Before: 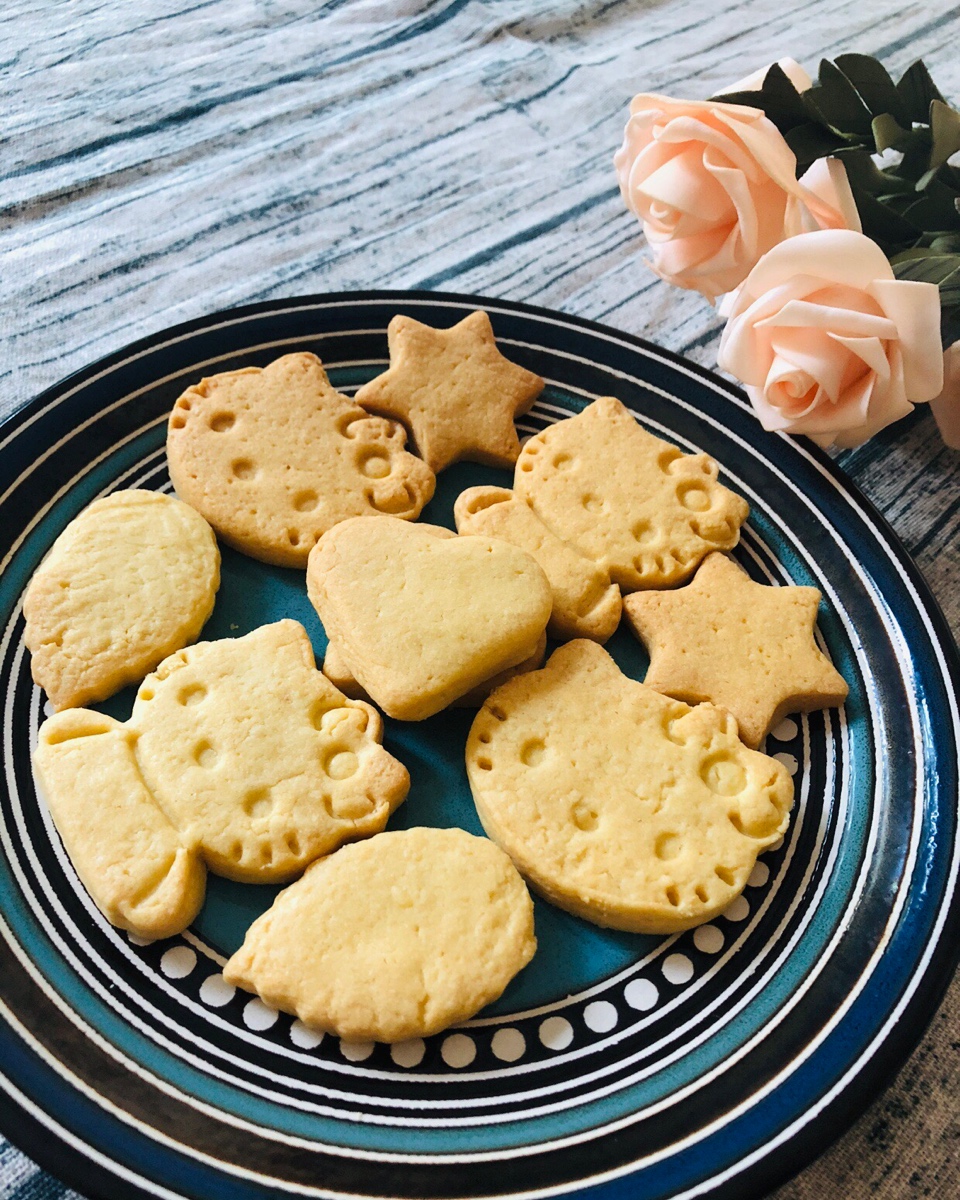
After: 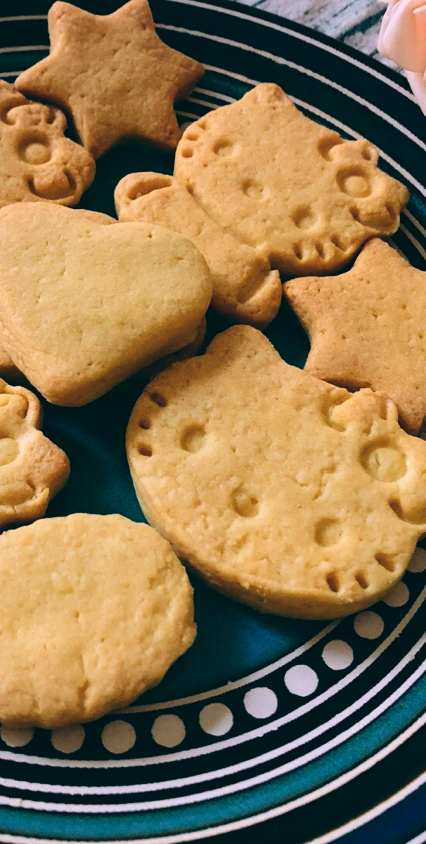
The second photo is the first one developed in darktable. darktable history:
crop: left 35.432%, top 26.233%, right 20.145%, bottom 3.432%
color balance: lift [1.016, 0.983, 1, 1.017], gamma [0.78, 1.018, 1.043, 0.957], gain [0.786, 1.063, 0.937, 1.017], input saturation 118.26%, contrast 13.43%, contrast fulcrum 21.62%, output saturation 82.76%
